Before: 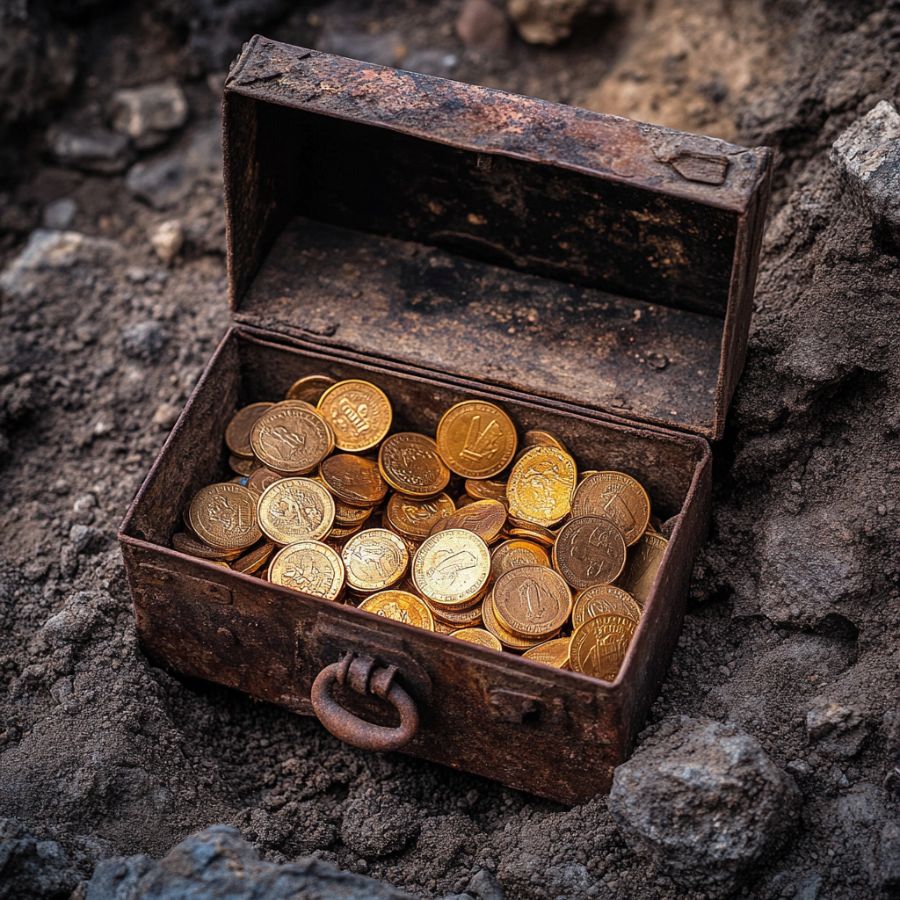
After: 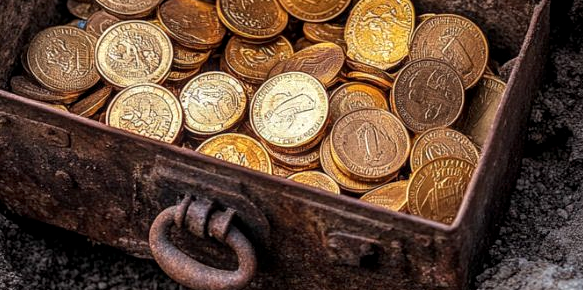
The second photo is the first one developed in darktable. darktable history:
crop: left 18.044%, top 50.82%, right 17.137%, bottom 16.879%
local contrast: detail 130%
